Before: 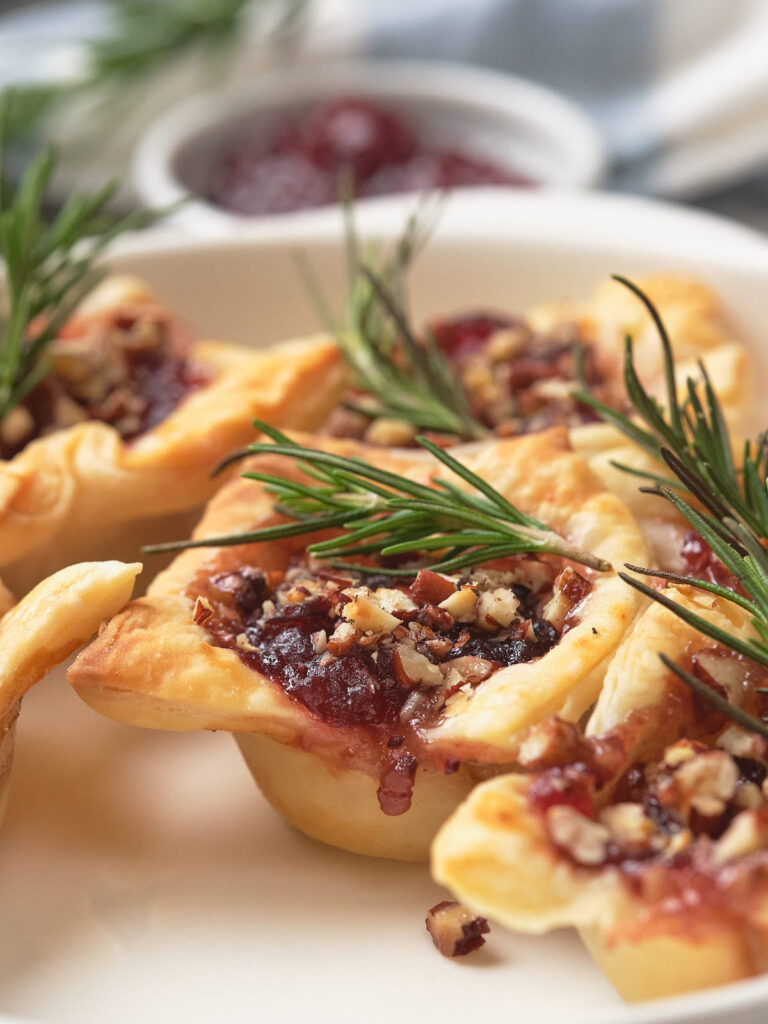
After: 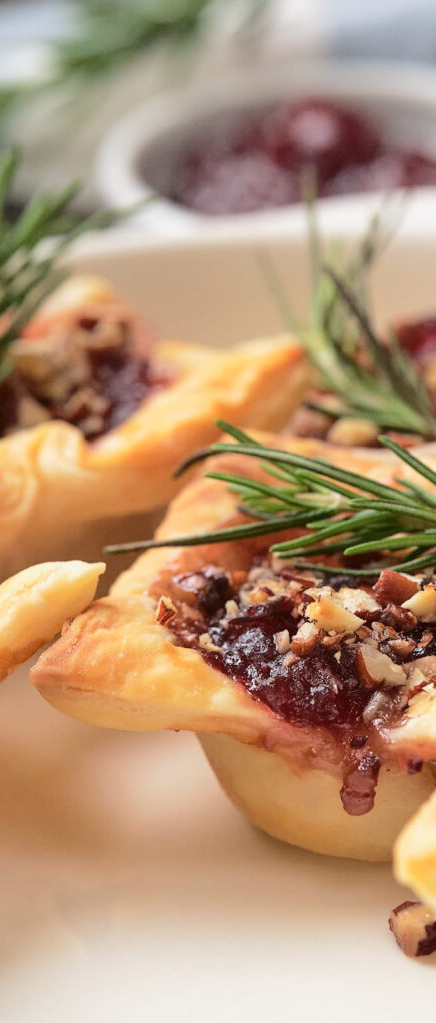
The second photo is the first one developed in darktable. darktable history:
crop: left 4.94%, right 38.203%
tone curve: curves: ch0 [(0, 0) (0.003, 0.019) (0.011, 0.02) (0.025, 0.019) (0.044, 0.027) (0.069, 0.038) (0.1, 0.056) (0.136, 0.089) (0.177, 0.137) (0.224, 0.187) (0.277, 0.259) (0.335, 0.343) (0.399, 0.437) (0.468, 0.532) (0.543, 0.613) (0.623, 0.685) (0.709, 0.752) (0.801, 0.822) (0.898, 0.9) (1, 1)], color space Lab, independent channels, preserve colors none
